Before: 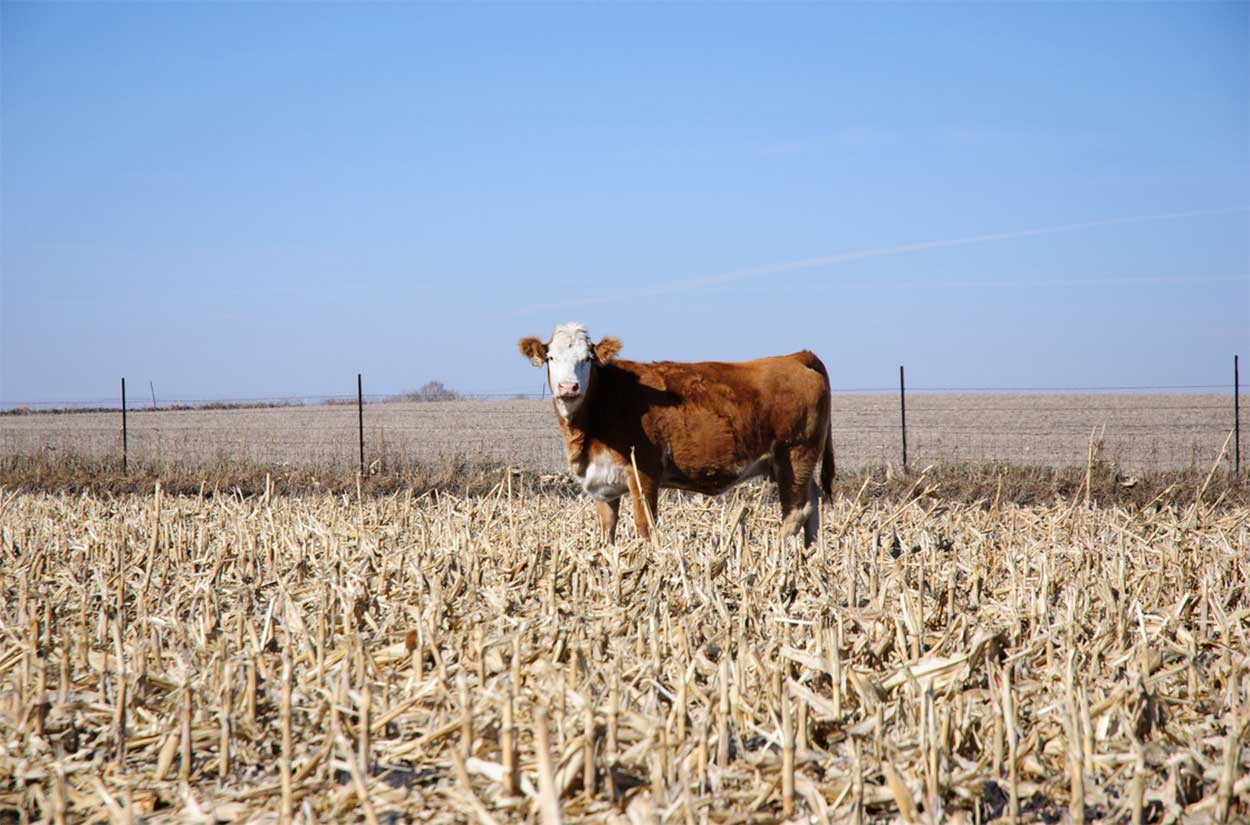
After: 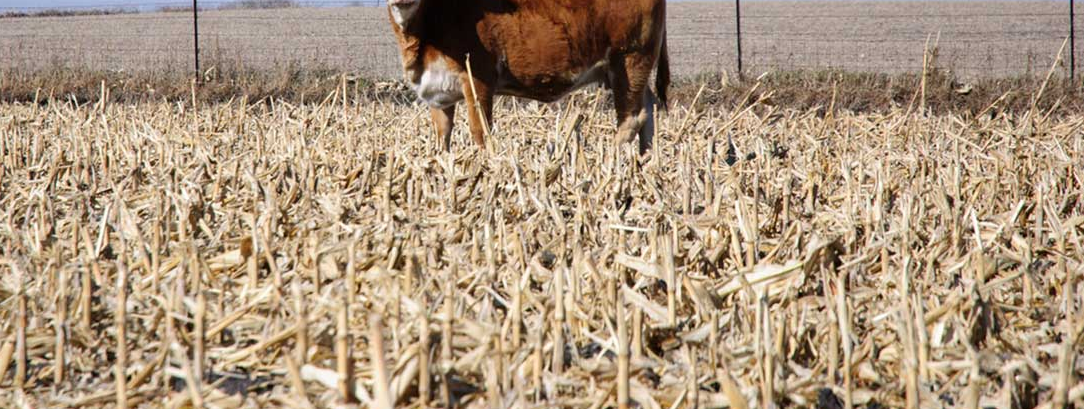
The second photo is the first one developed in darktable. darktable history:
crop and rotate: left 13.268%, top 47.675%, bottom 2.734%
